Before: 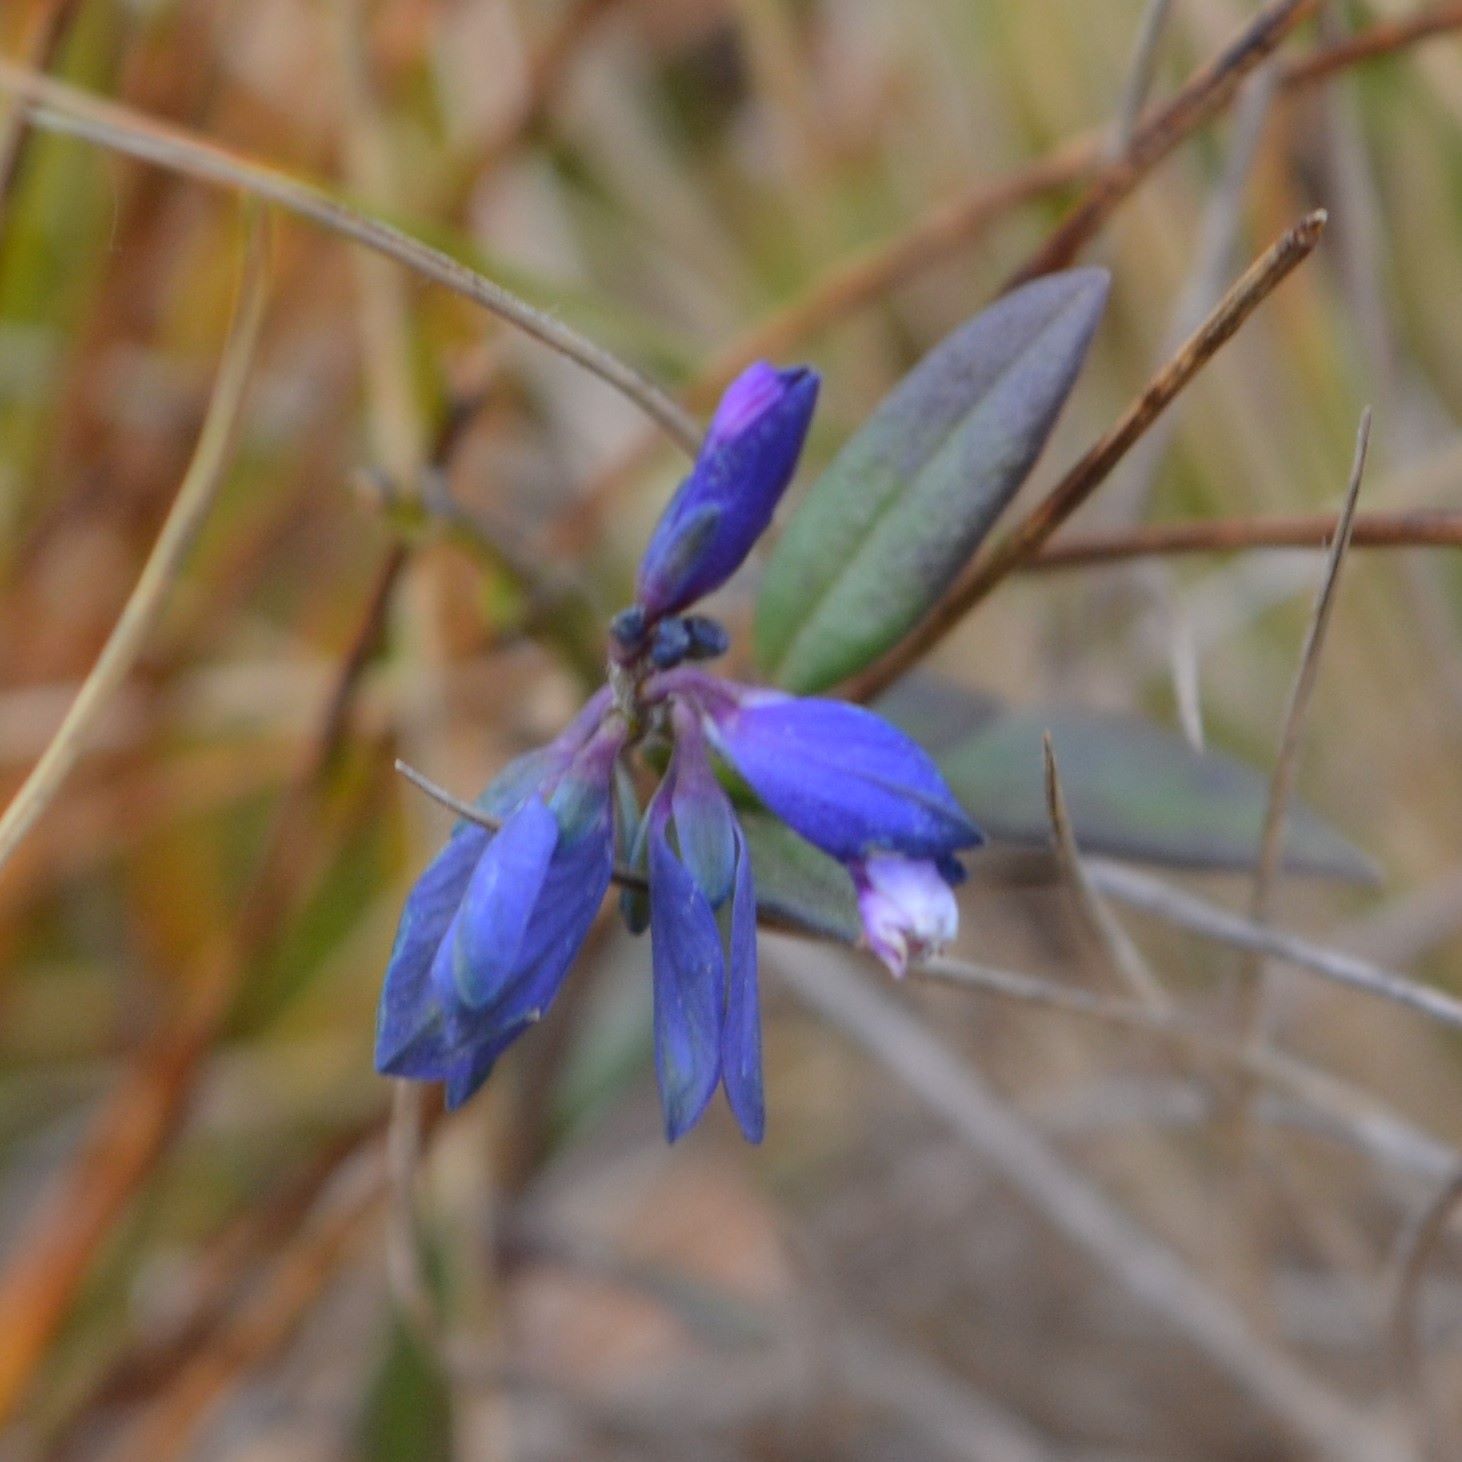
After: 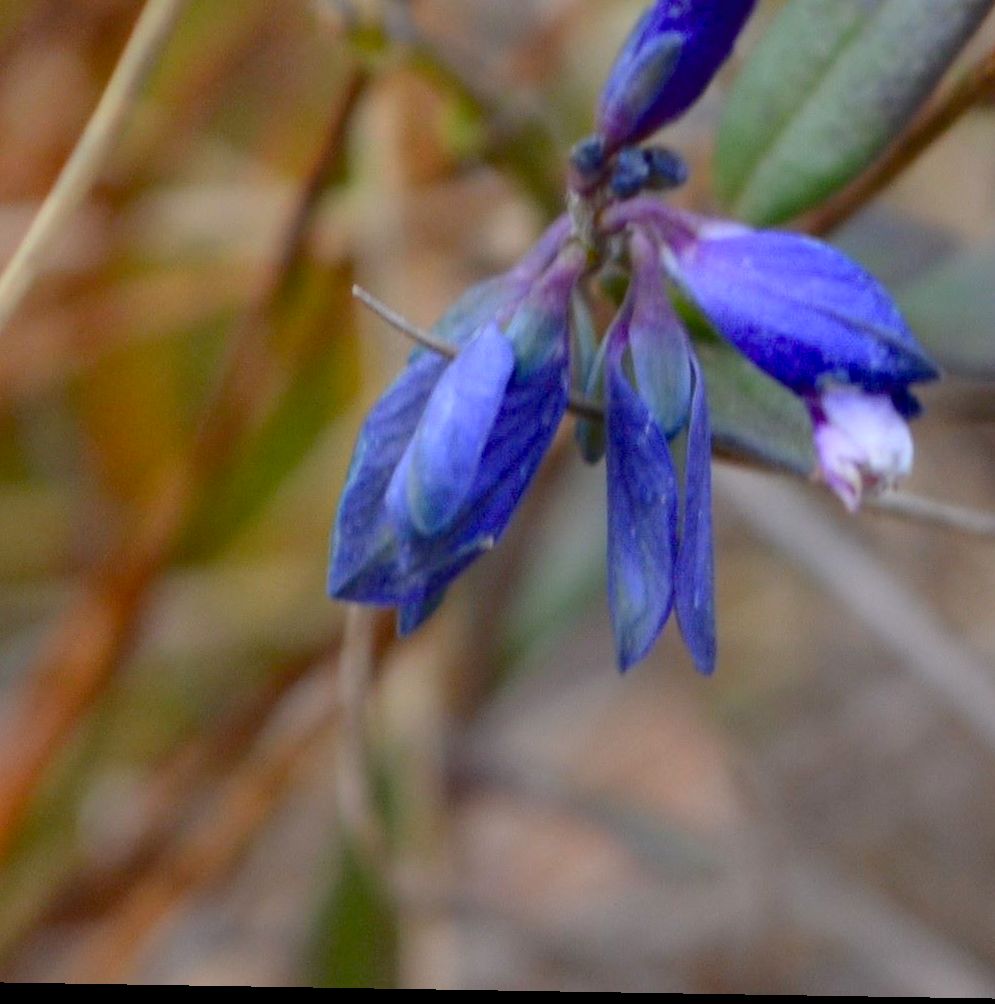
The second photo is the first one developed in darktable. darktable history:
crop and rotate: angle -0.928°, left 3.645%, top 32.366%, right 29.366%
color balance rgb: perceptual saturation grading › global saturation 0.055%, perceptual saturation grading › highlights -19.695%, perceptual saturation grading › shadows 19.568%, global vibrance 16.72%, saturation formula JzAzBz (2021)
